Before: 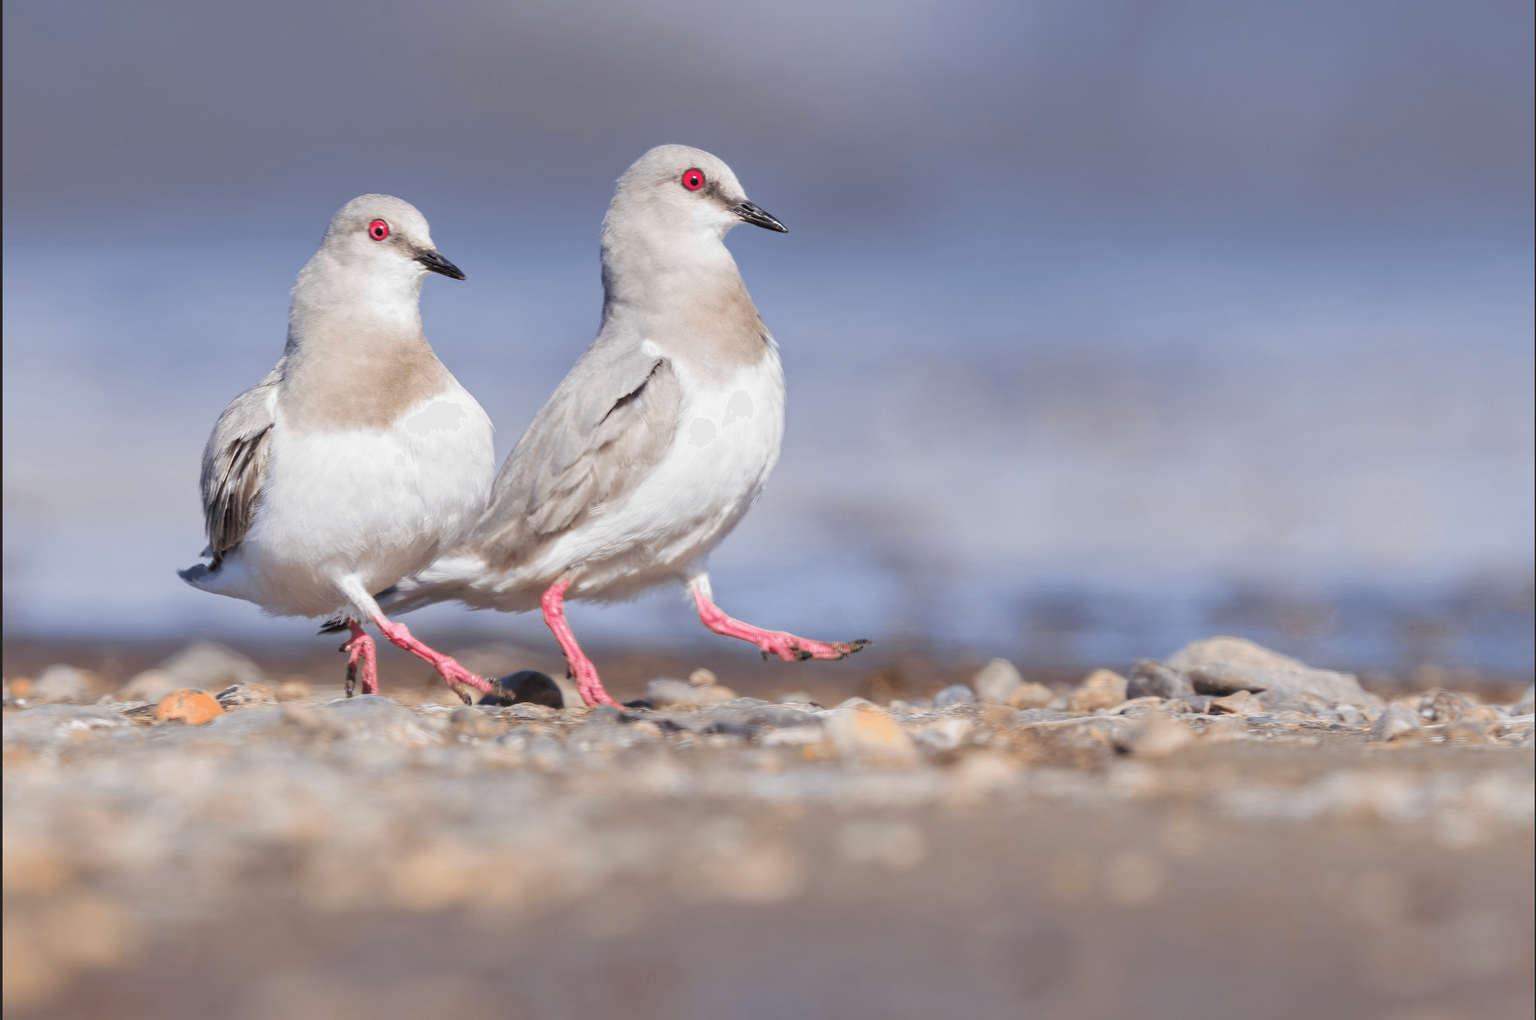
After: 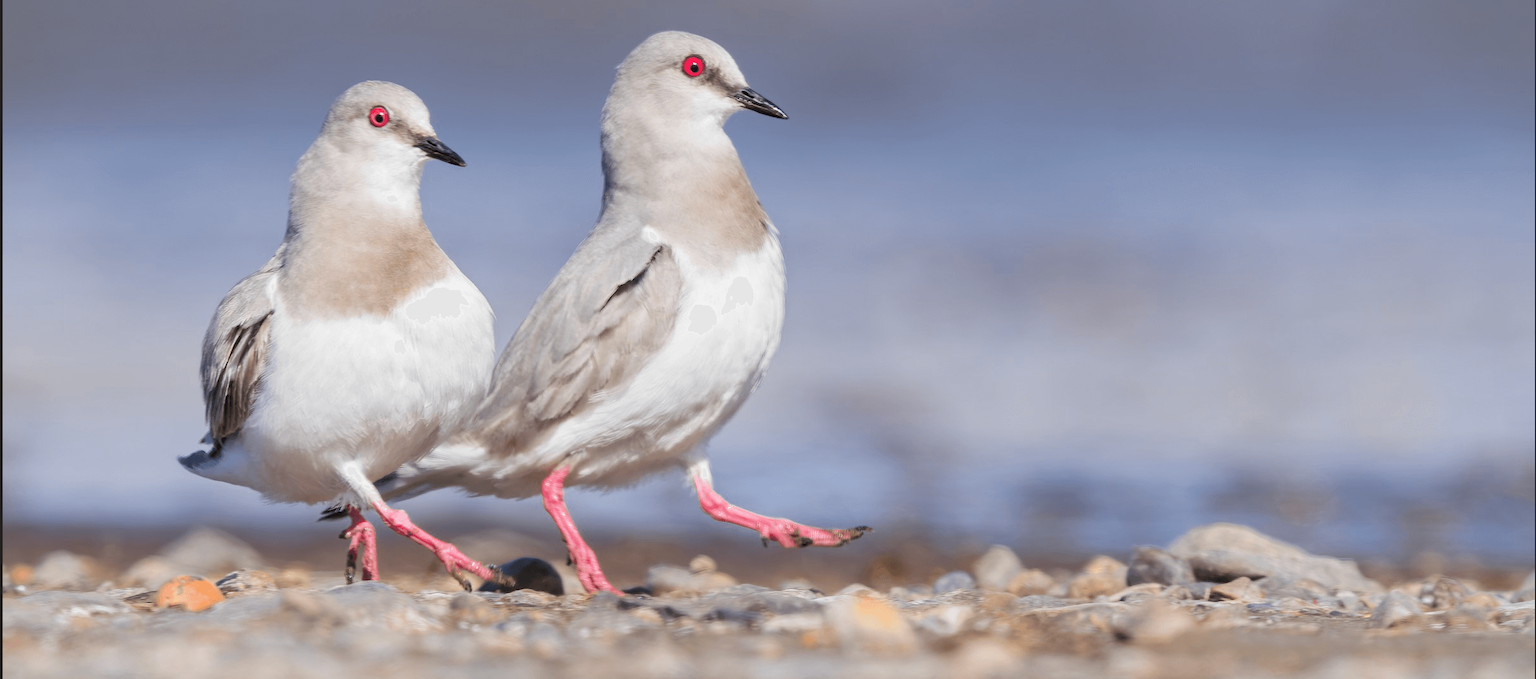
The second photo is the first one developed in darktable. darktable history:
crop: top 11.166%, bottom 22.168%
vignetting: fall-off start 100%, brightness -0.282, width/height ratio 1.31
